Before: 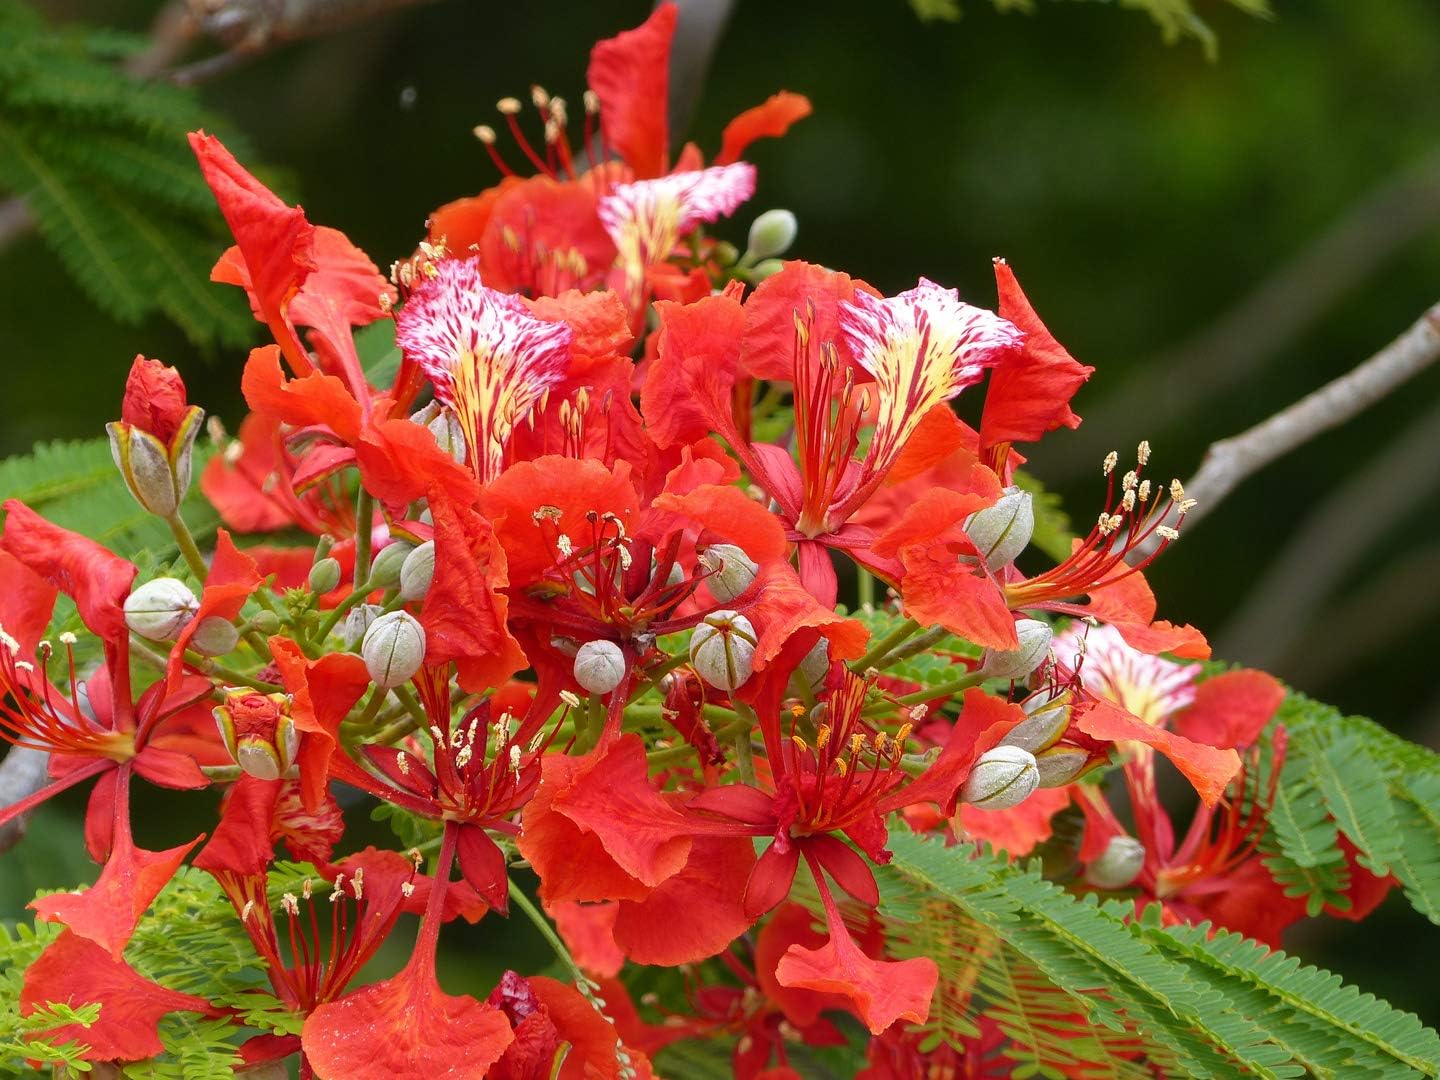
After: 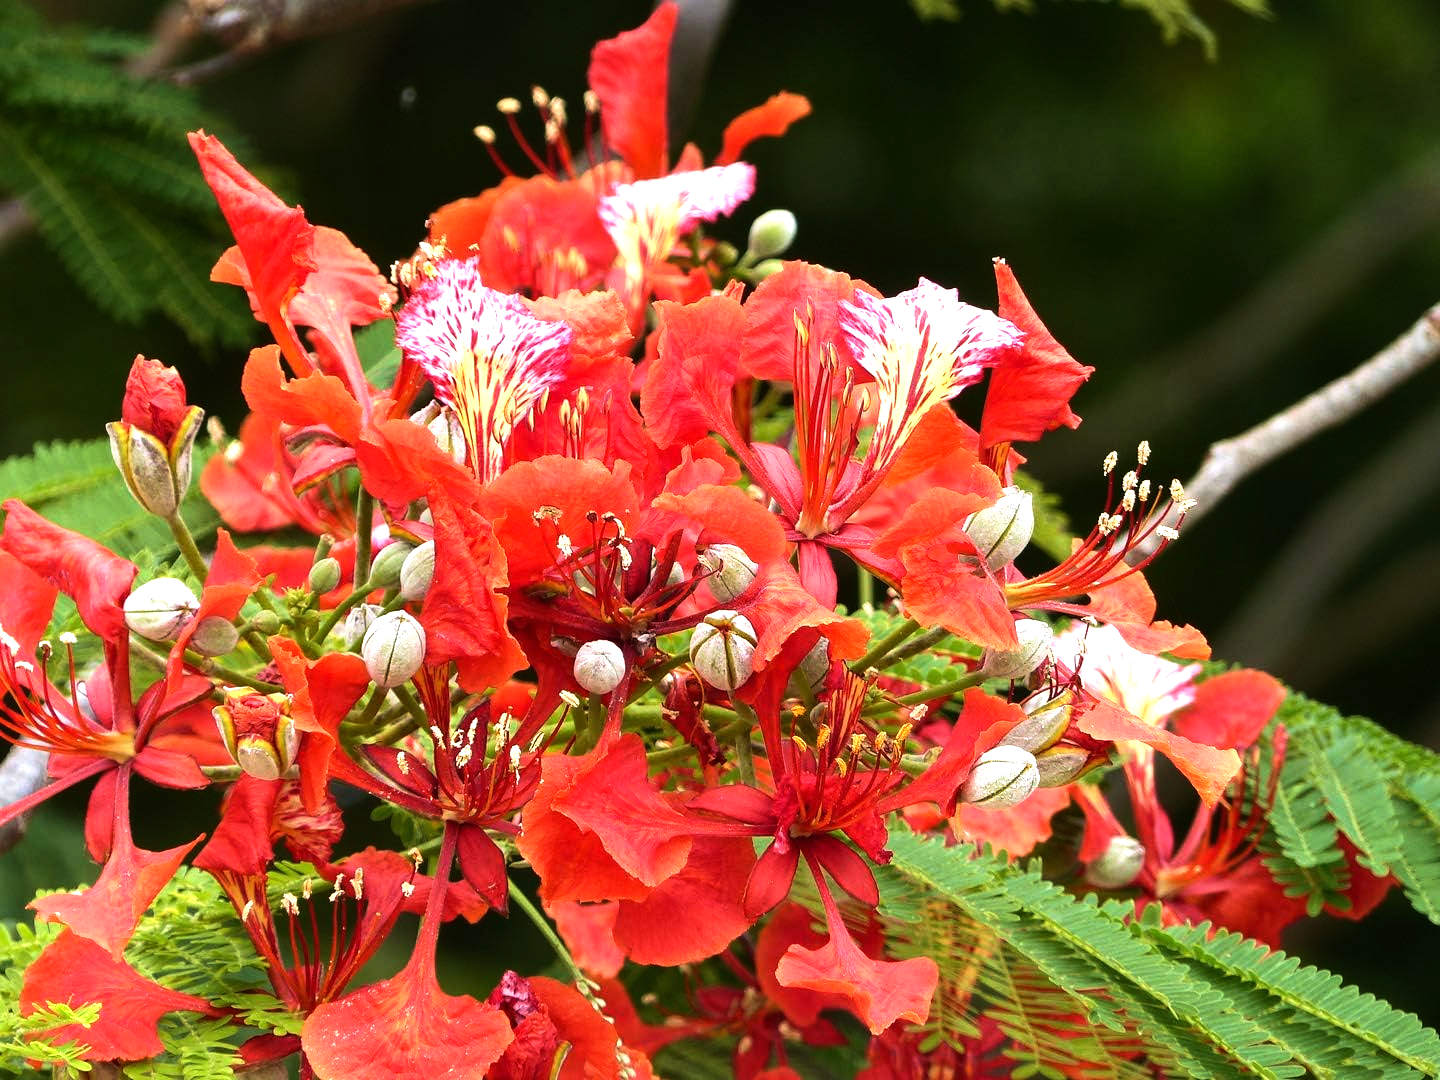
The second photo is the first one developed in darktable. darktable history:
velvia: strength 29.34%
tone equalizer: -8 EV -1.11 EV, -7 EV -1.03 EV, -6 EV -0.864 EV, -5 EV -0.58 EV, -3 EV 0.61 EV, -2 EV 0.894 EV, -1 EV 0.995 EV, +0 EV 1.05 EV, edges refinement/feathering 500, mask exposure compensation -1.57 EV, preserve details no
